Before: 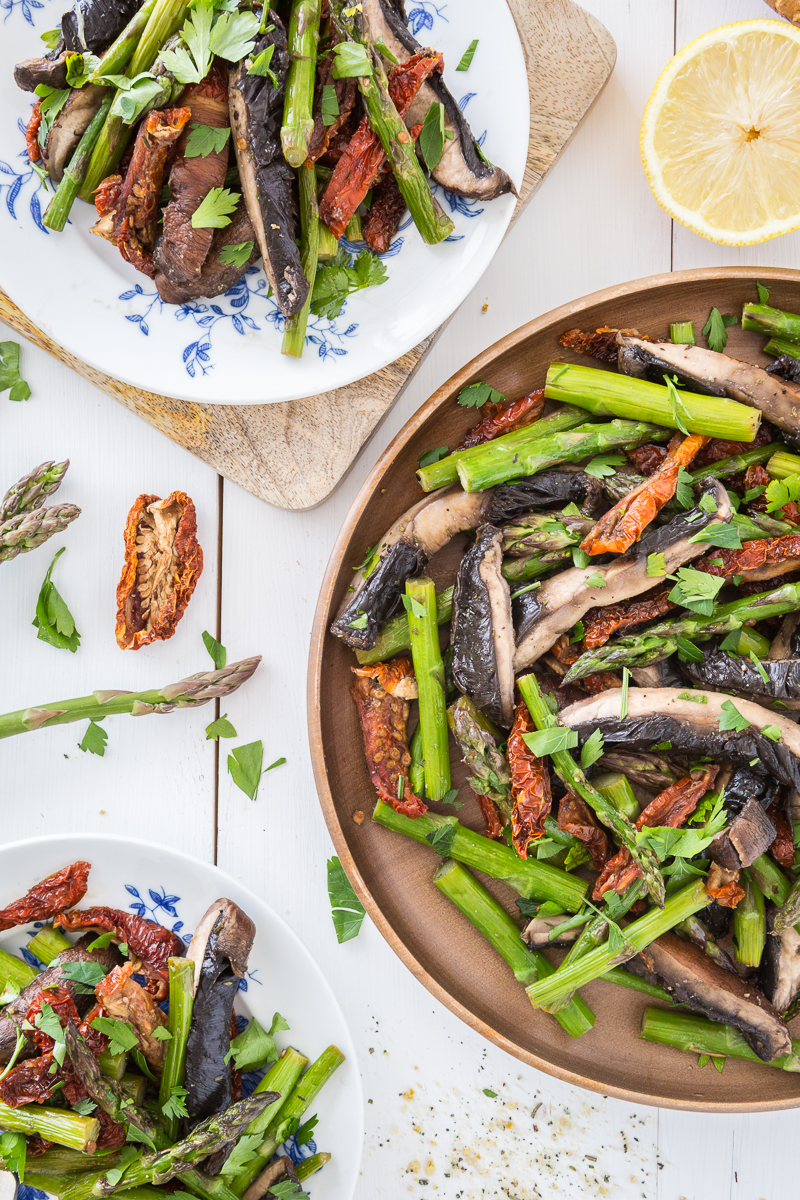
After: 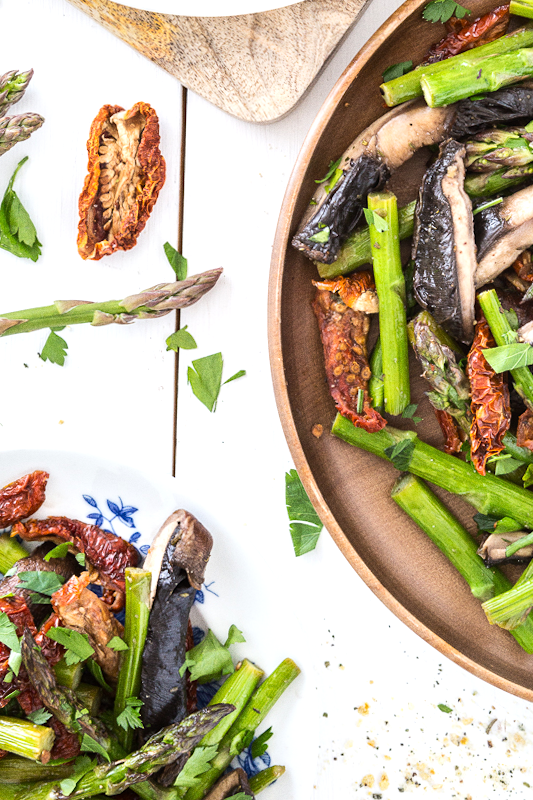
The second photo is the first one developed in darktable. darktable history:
crop and rotate: angle -0.82°, left 3.85%, top 31.828%, right 27.992%
grain: coarseness 0.47 ISO
tone equalizer: -8 EV -0.417 EV, -7 EV -0.389 EV, -6 EV -0.333 EV, -5 EV -0.222 EV, -3 EV 0.222 EV, -2 EV 0.333 EV, -1 EV 0.389 EV, +0 EV 0.417 EV, edges refinement/feathering 500, mask exposure compensation -1.57 EV, preserve details no
